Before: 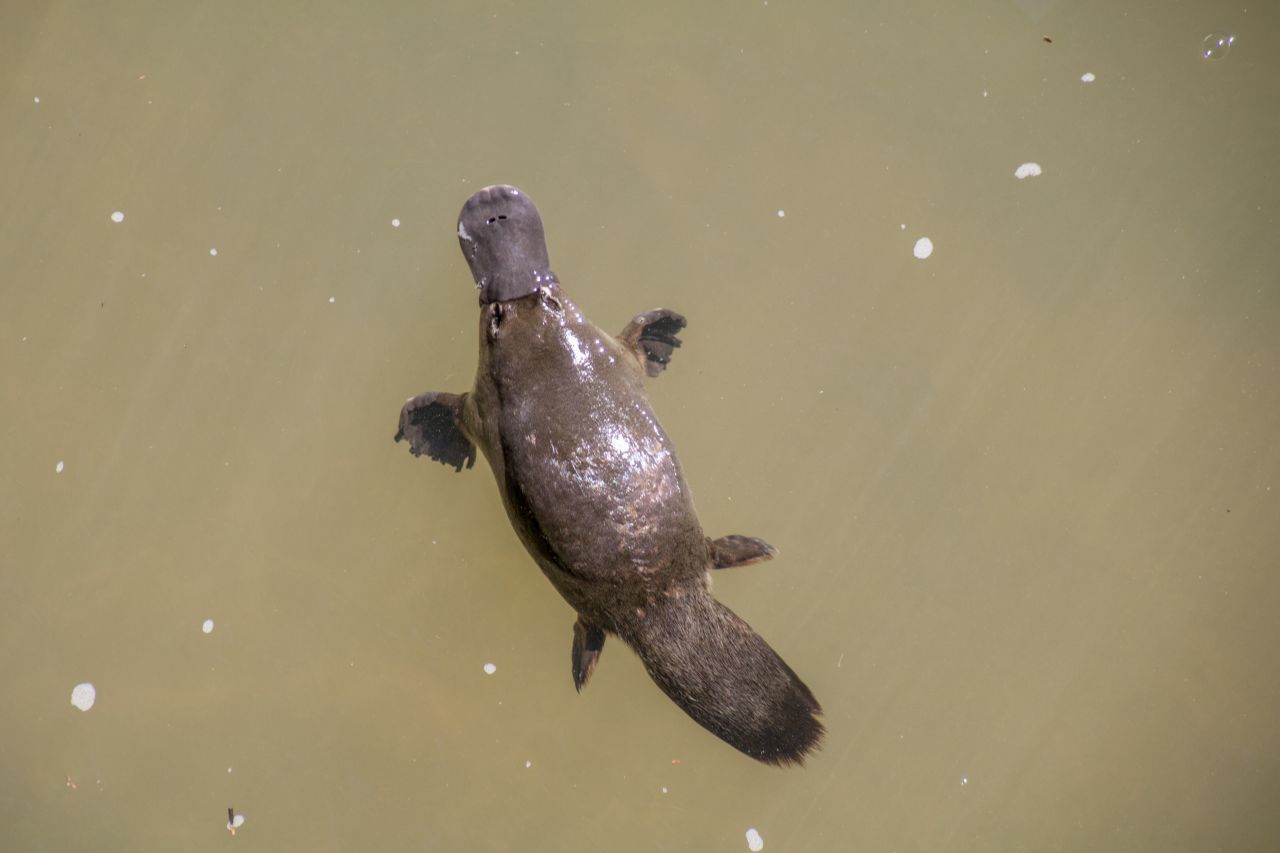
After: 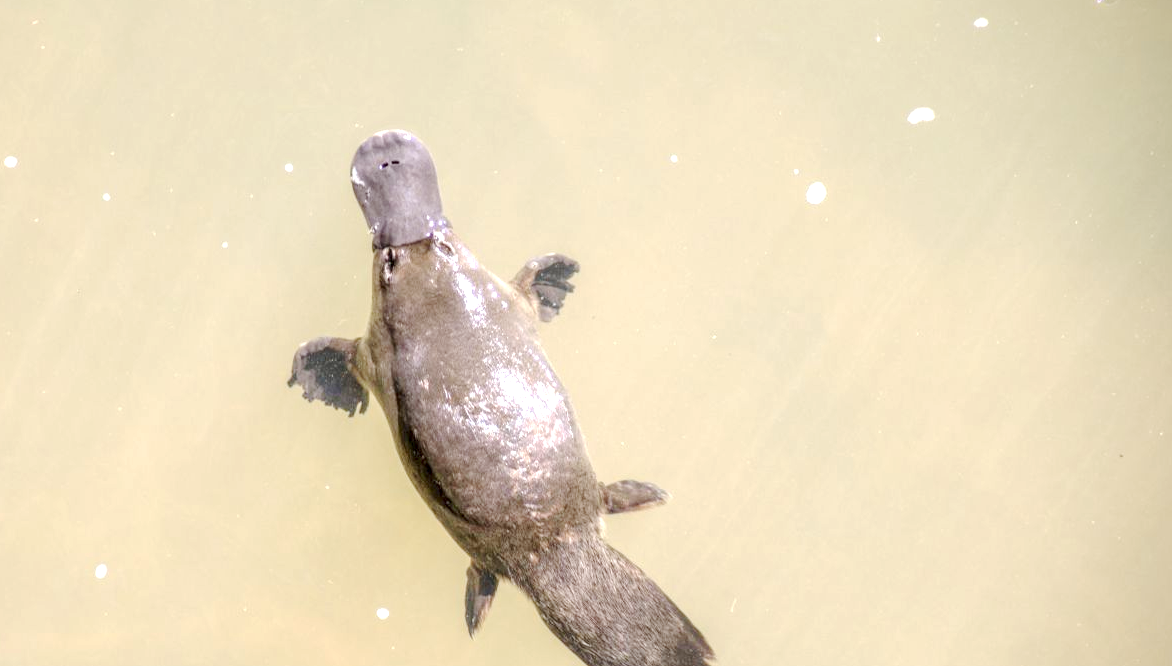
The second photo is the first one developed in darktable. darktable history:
exposure: black level correction 0, exposure 1.285 EV, compensate highlight preservation false
crop: left 8.437%, top 6.534%, bottom 15.353%
local contrast: highlights 105%, shadows 103%, detail 119%, midtone range 0.2
base curve: curves: ch0 [(0, 0) (0.158, 0.273) (0.879, 0.895) (1, 1)], preserve colors none
